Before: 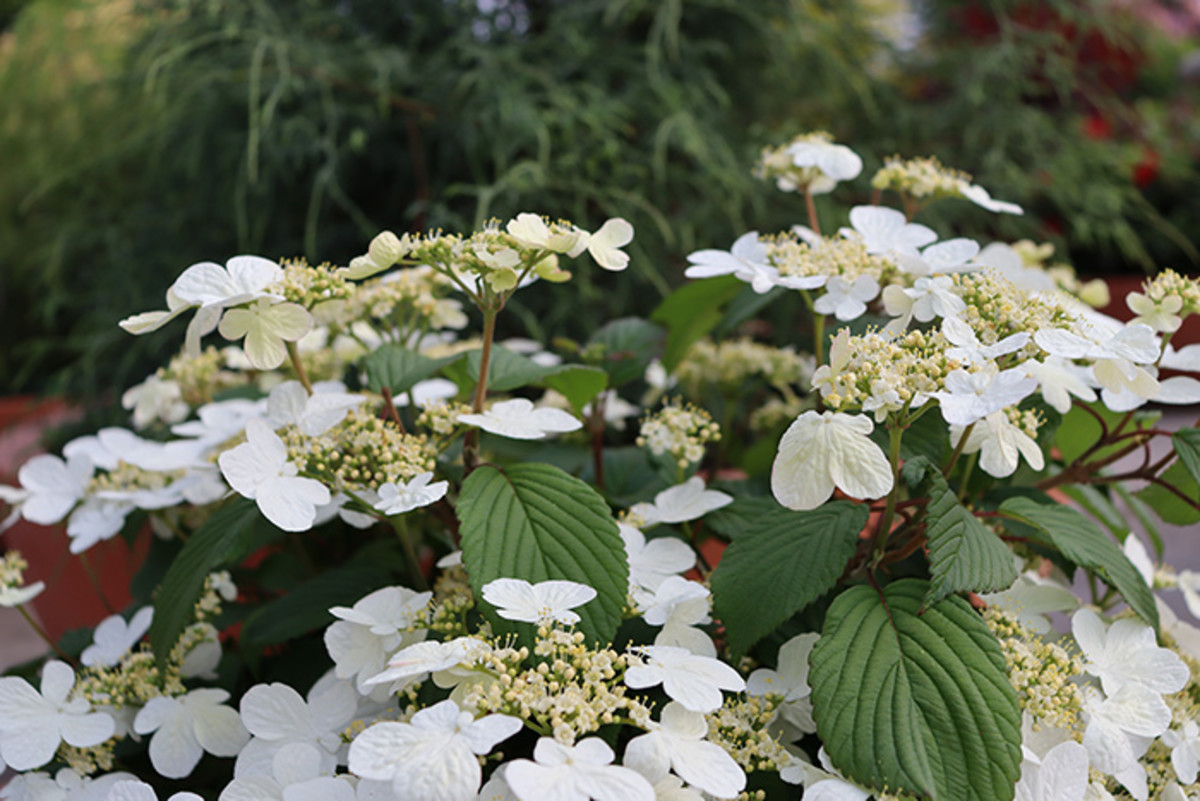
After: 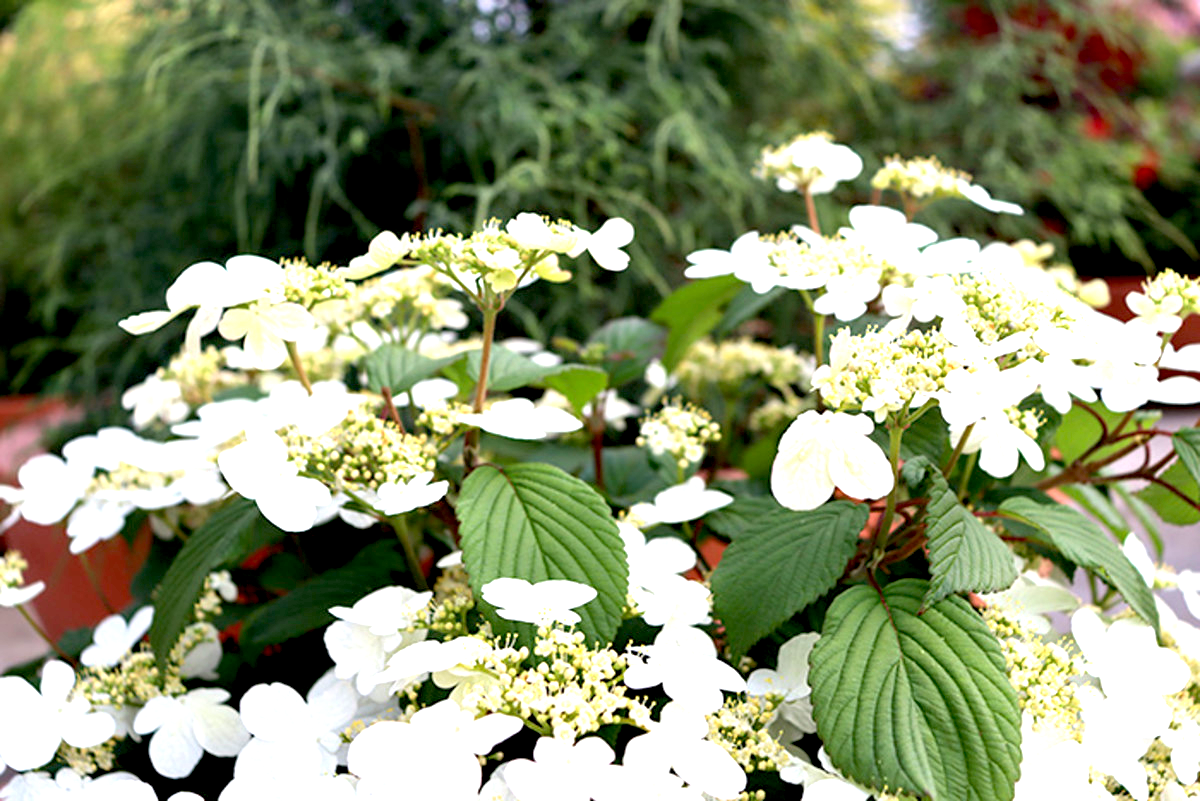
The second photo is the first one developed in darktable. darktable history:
exposure: black level correction 0.009, exposure 1.426 EV, compensate highlight preservation false
